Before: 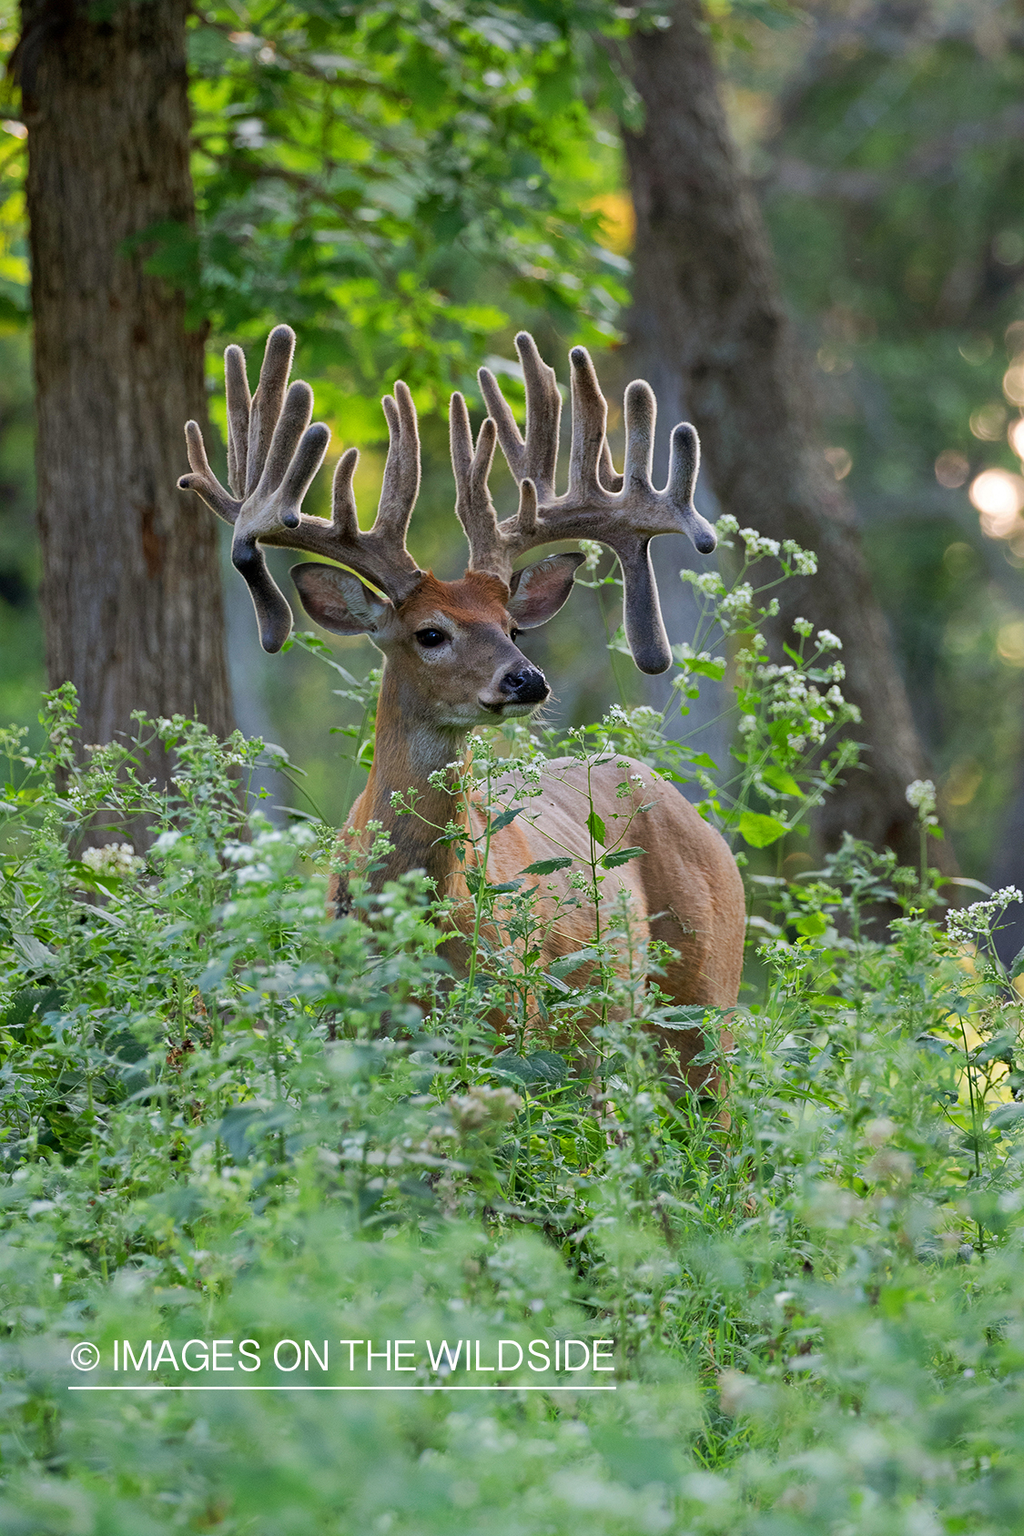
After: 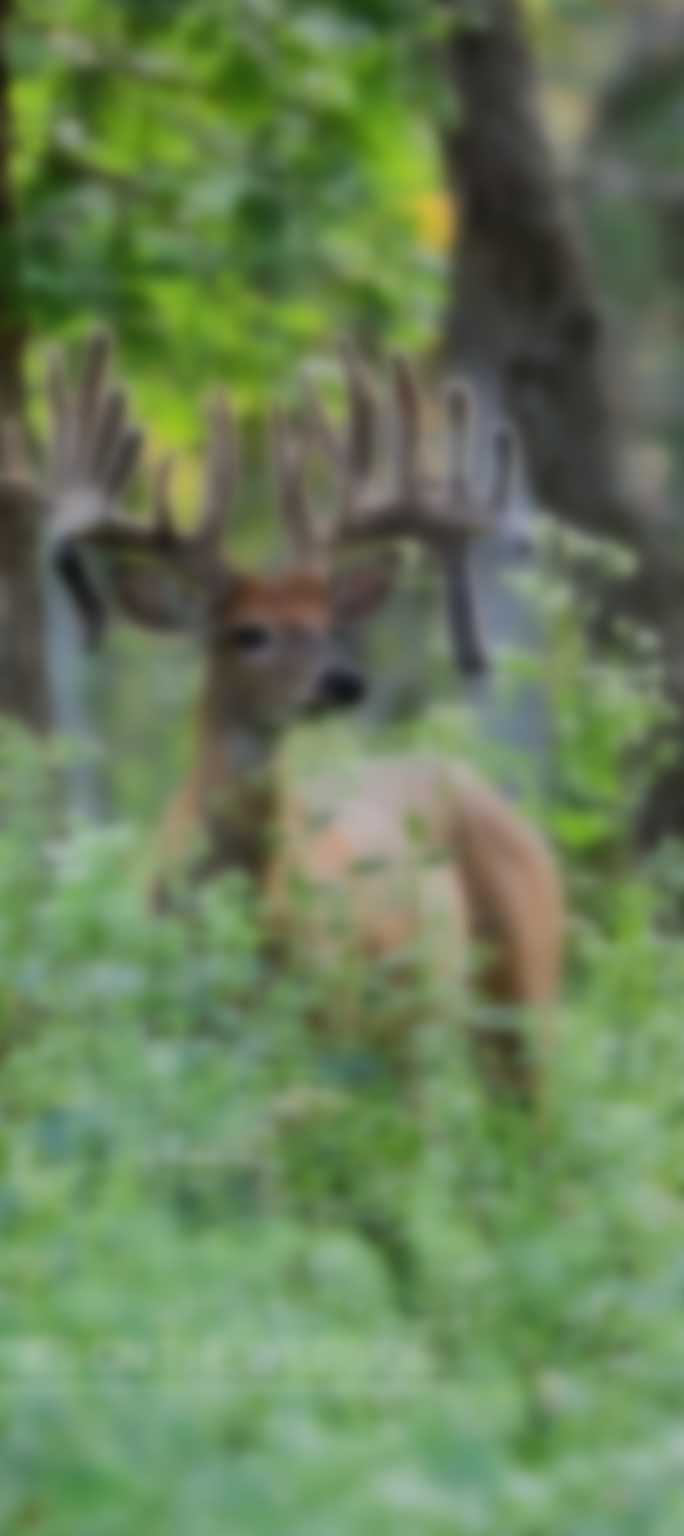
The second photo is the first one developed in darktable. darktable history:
crop and rotate: left 17.732%, right 15.423%
filmic rgb: black relative exposure -7.5 EV, white relative exposure 5 EV, hardness 3.31, contrast 1.3, contrast in shadows safe
shadows and highlights: white point adjustment 1, soften with gaussian
lowpass: on, module defaults
